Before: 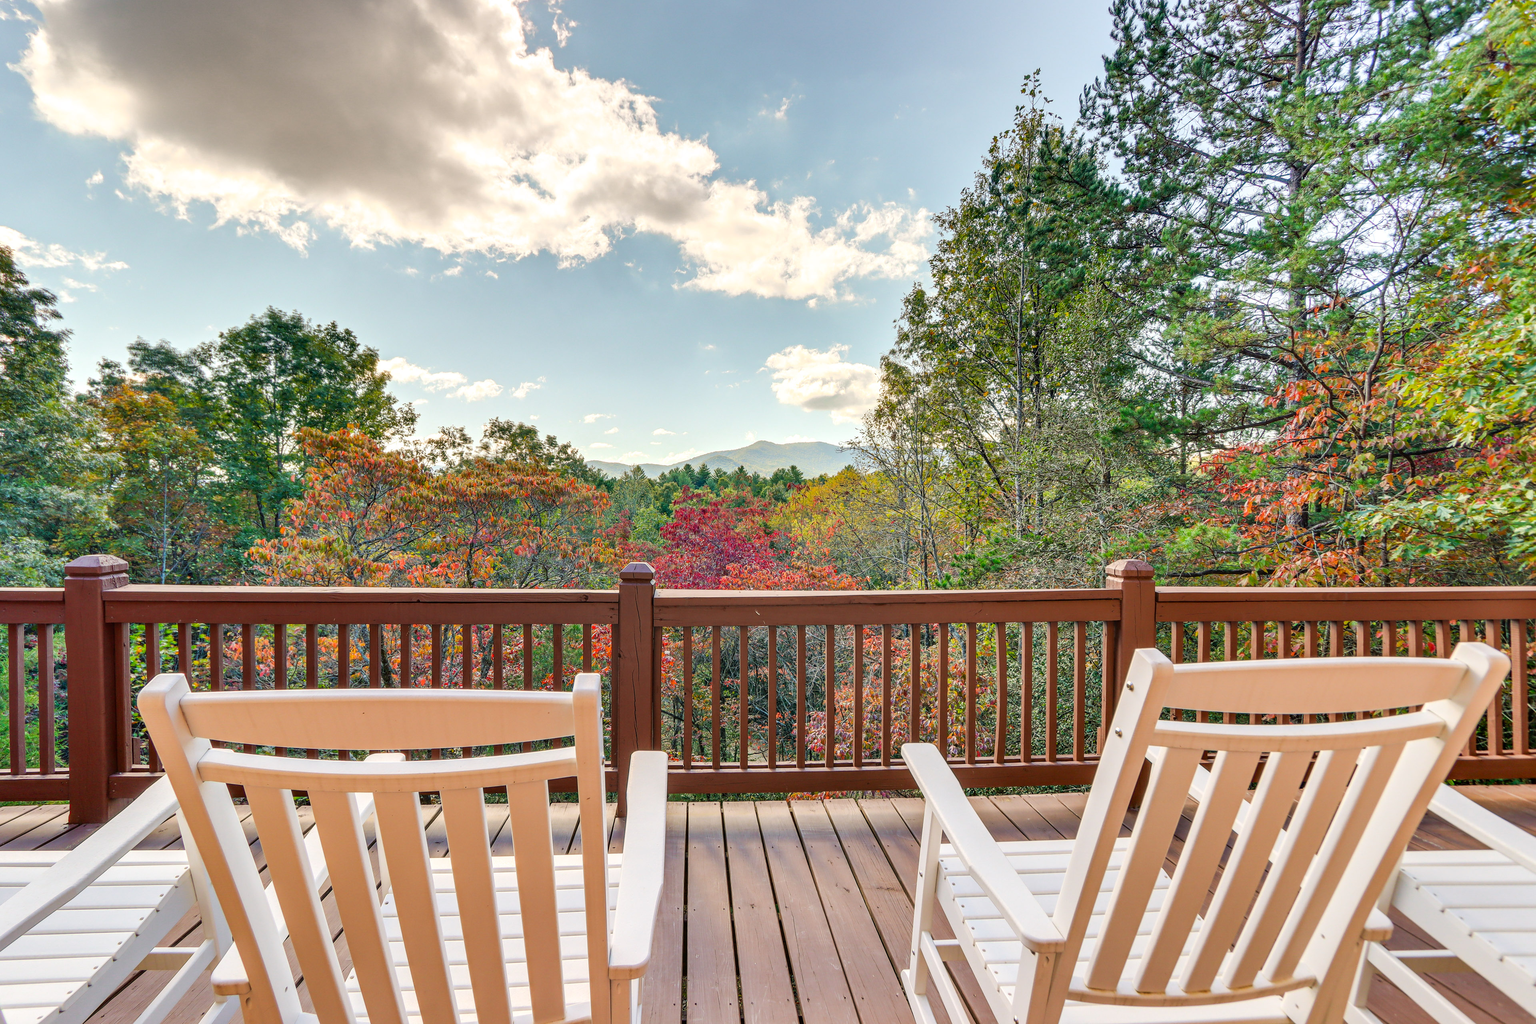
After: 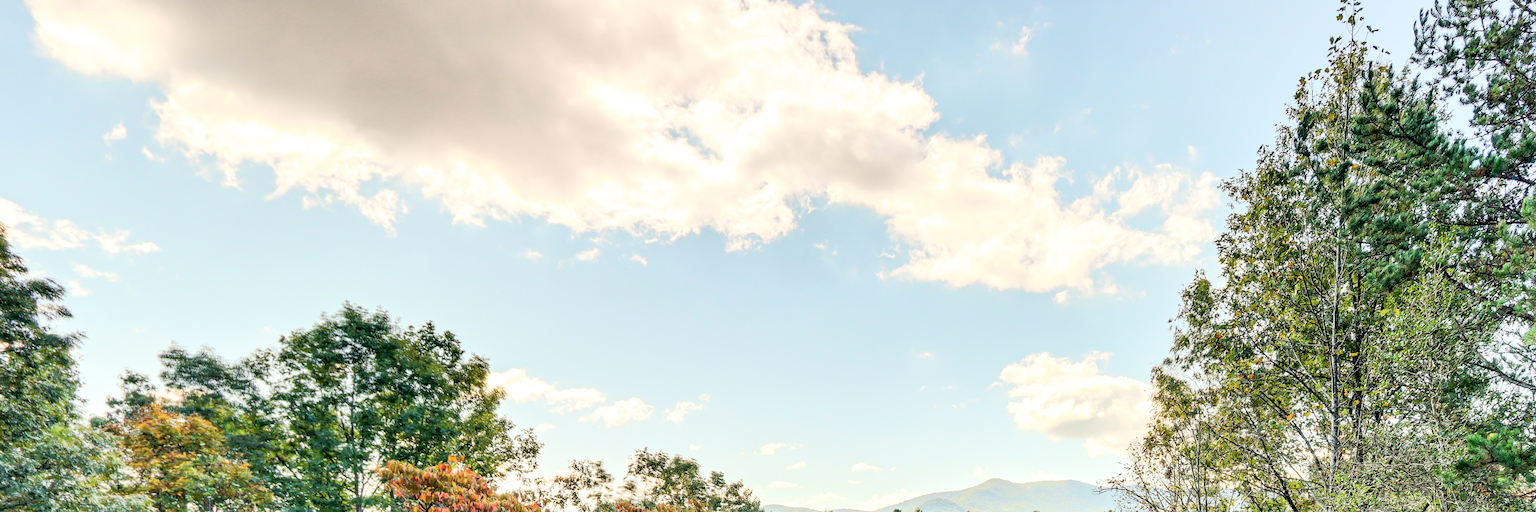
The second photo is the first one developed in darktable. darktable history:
crop: left 0.511%, top 7.629%, right 23.283%, bottom 54.284%
tone curve: curves: ch0 [(0, 0) (0.082, 0.02) (0.129, 0.078) (0.275, 0.301) (0.67, 0.809) (1, 1)], color space Lab, independent channels, preserve colors none
